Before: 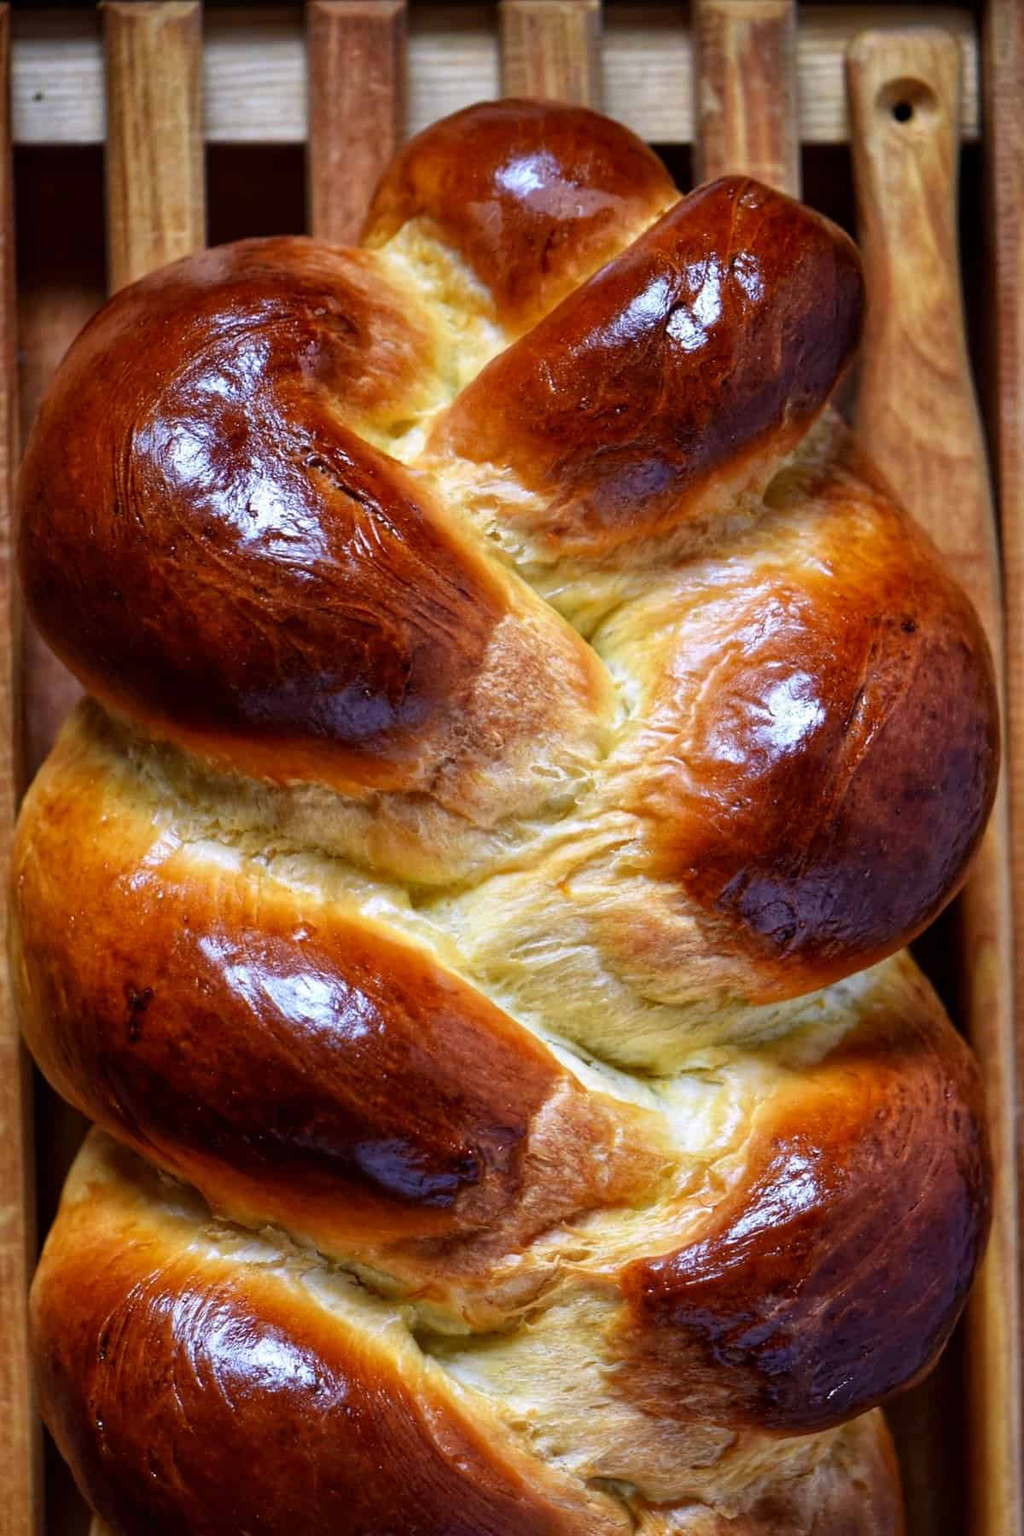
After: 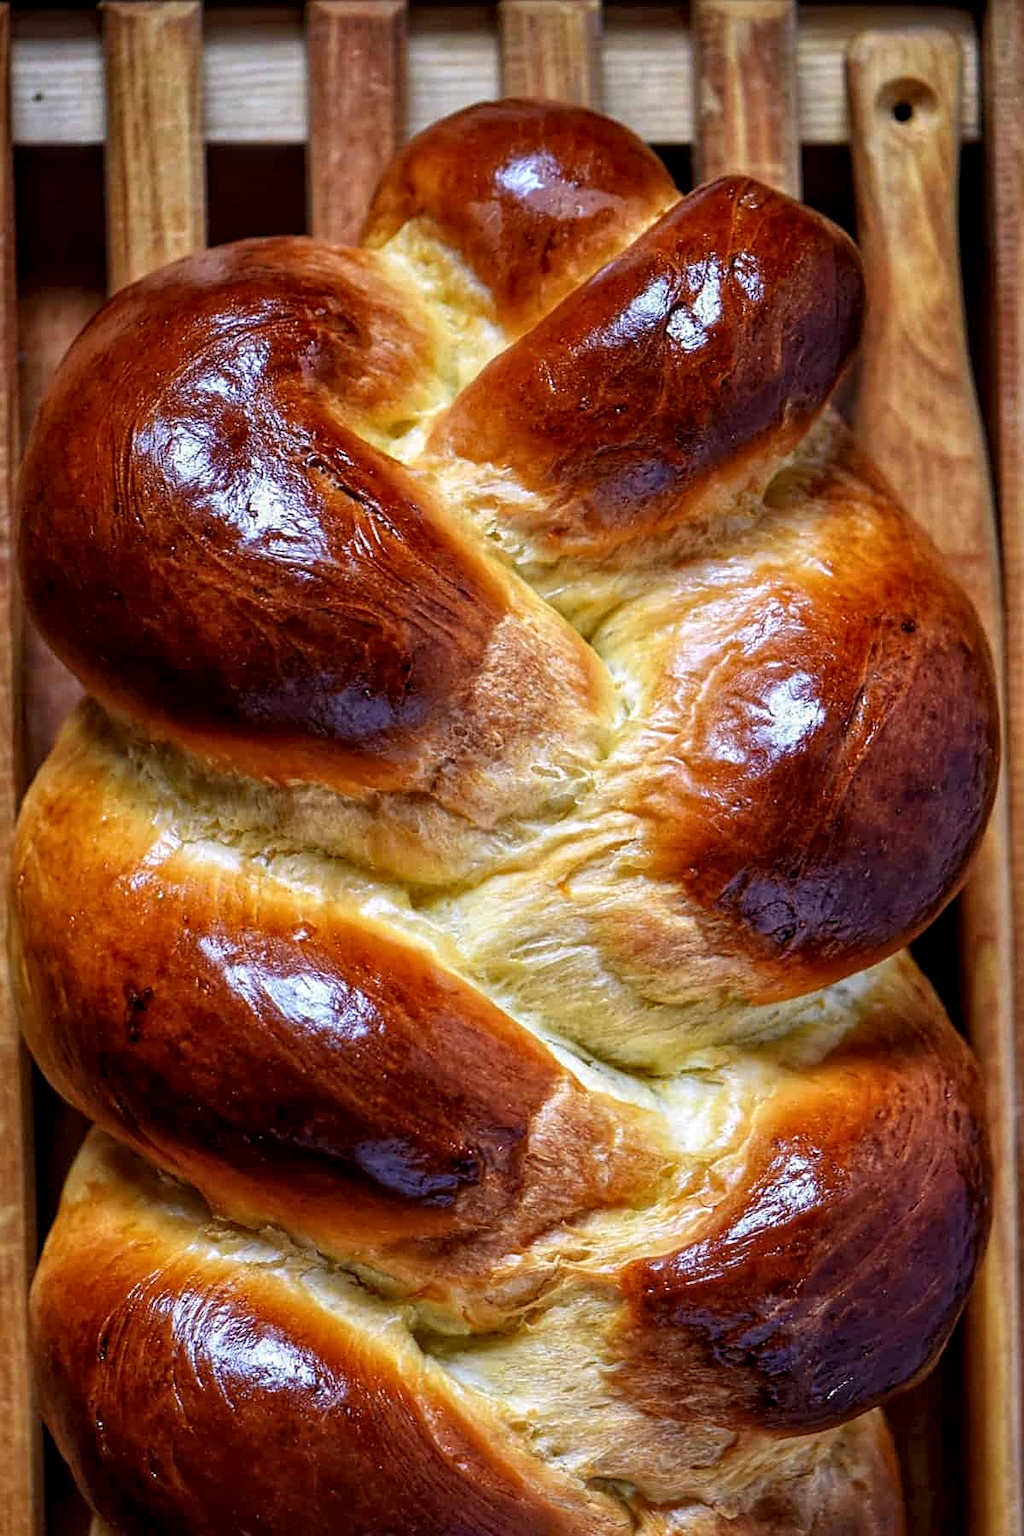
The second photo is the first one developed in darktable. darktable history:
local contrast: on, module defaults
sharpen: on, module defaults
tone equalizer: -7 EV 0.196 EV, -6 EV 0.158 EV, -5 EV 0.108 EV, -4 EV 0.056 EV, -2 EV -0.028 EV, -1 EV -0.054 EV, +0 EV -0.089 EV, edges refinement/feathering 500, mask exposure compensation -1.57 EV, preserve details no
